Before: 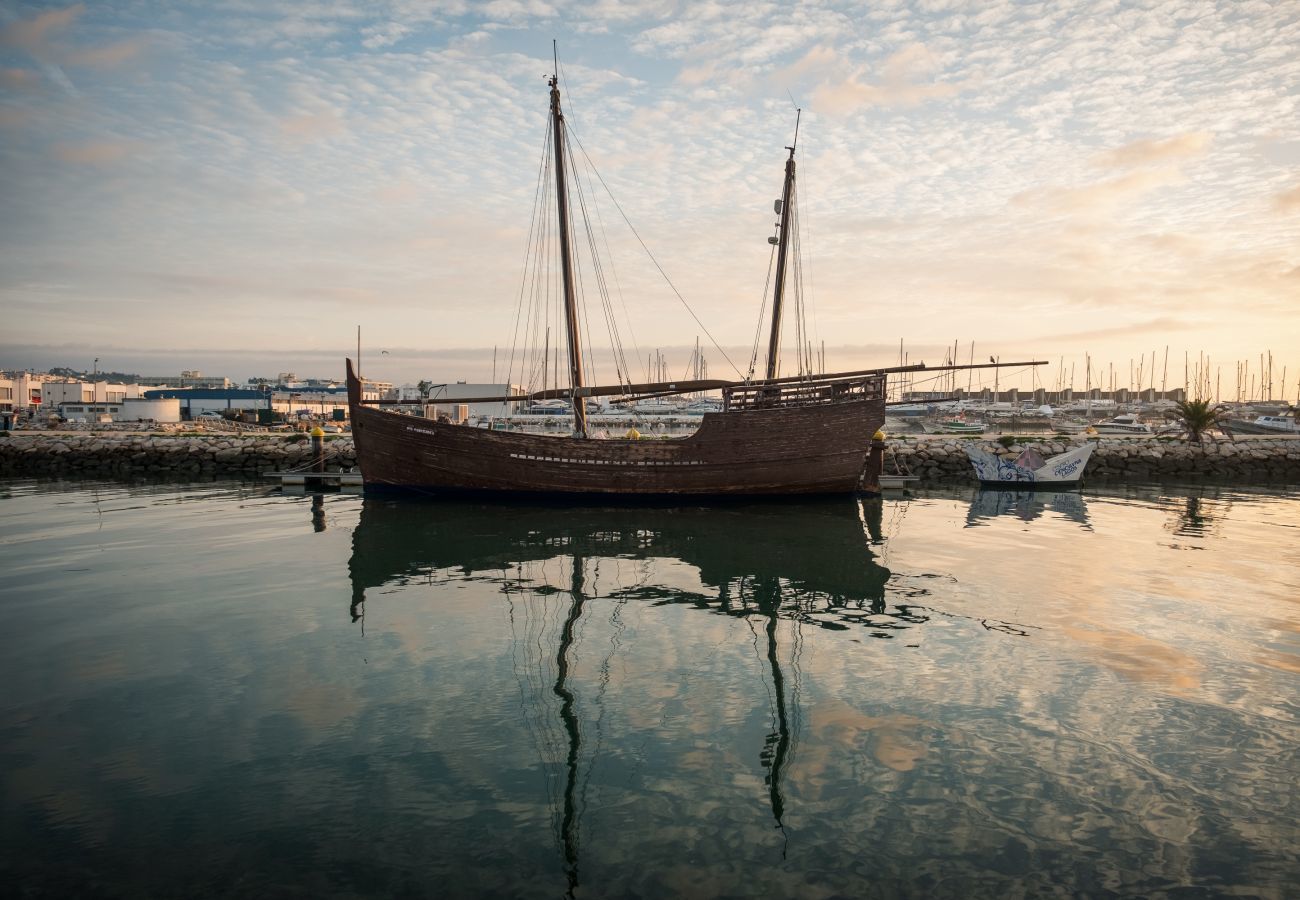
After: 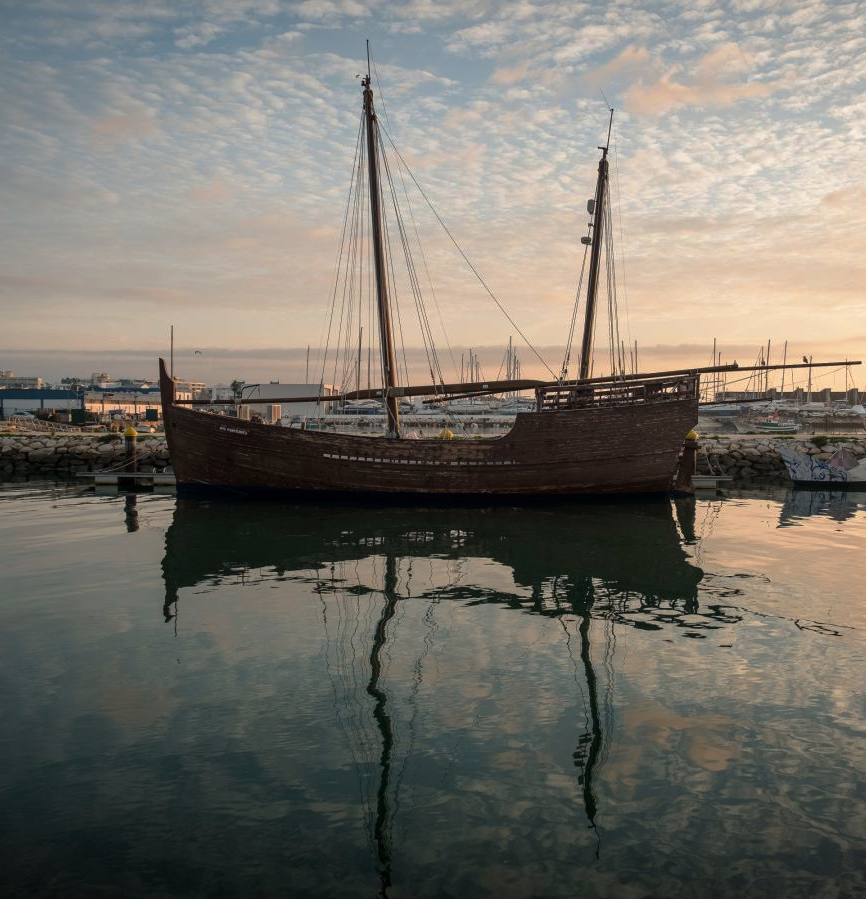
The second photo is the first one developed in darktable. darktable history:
crop and rotate: left 14.385%, right 18.948%
base curve: curves: ch0 [(0, 0) (0.595, 0.418) (1, 1)], preserve colors none
